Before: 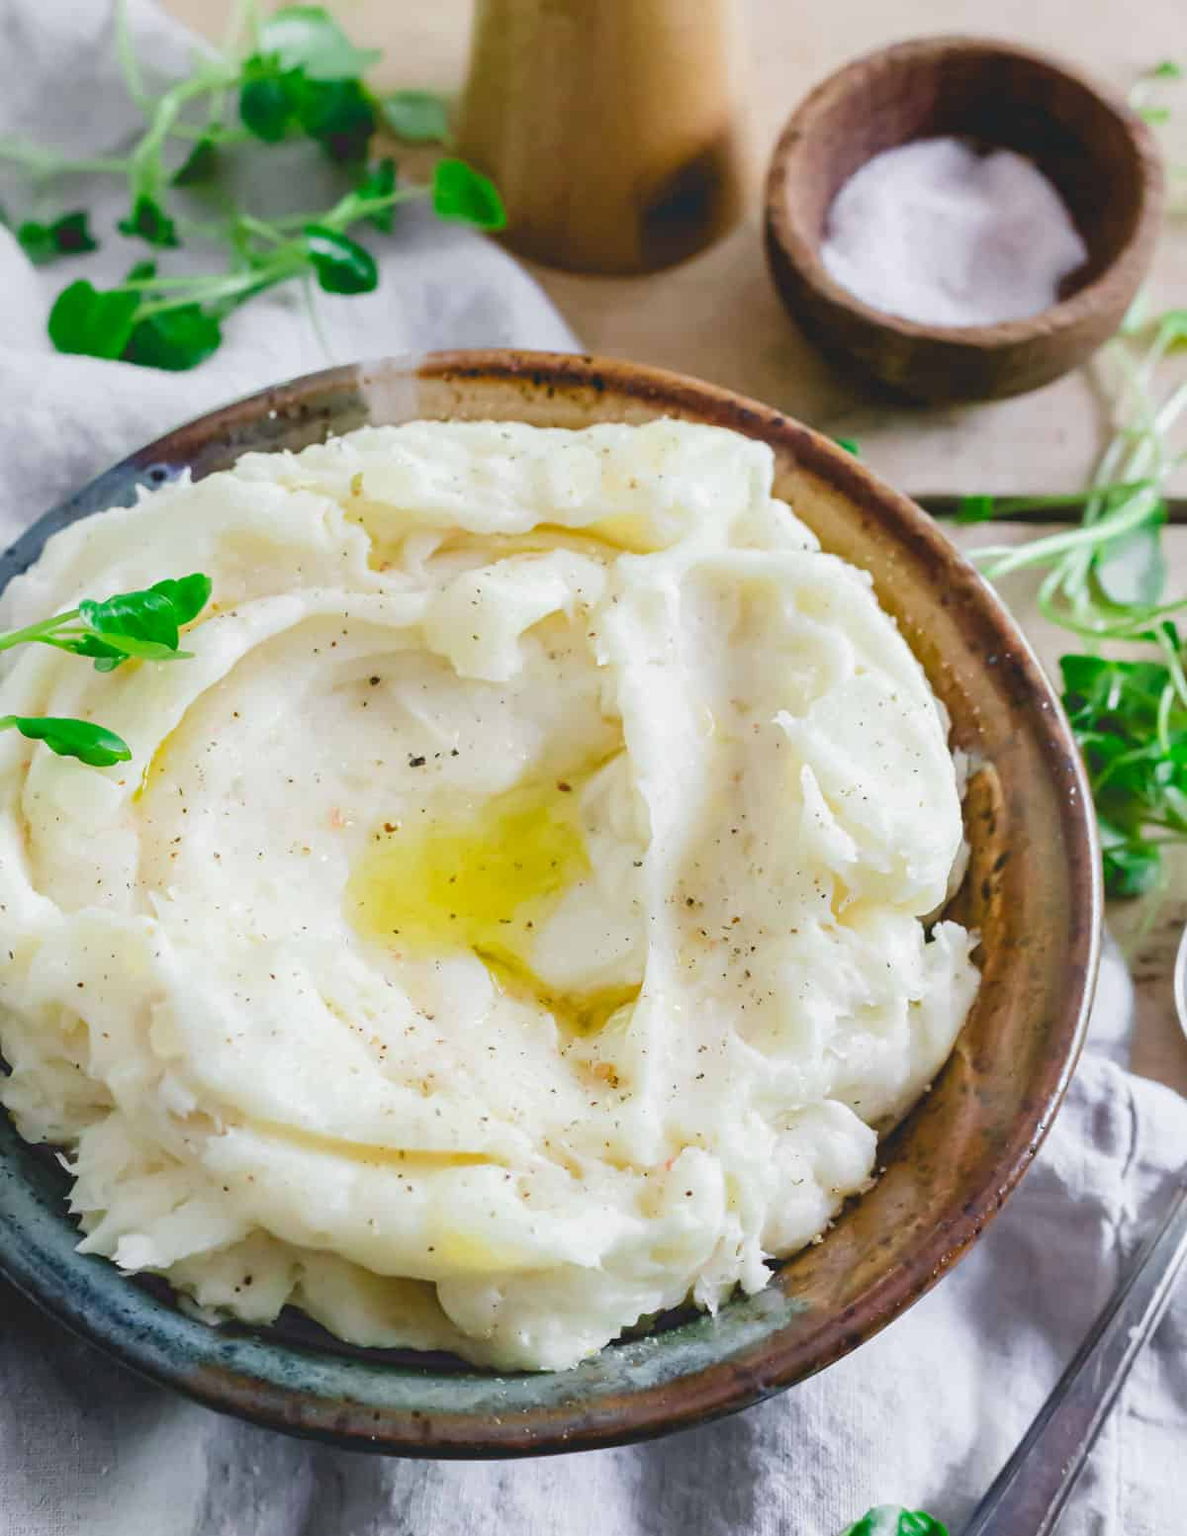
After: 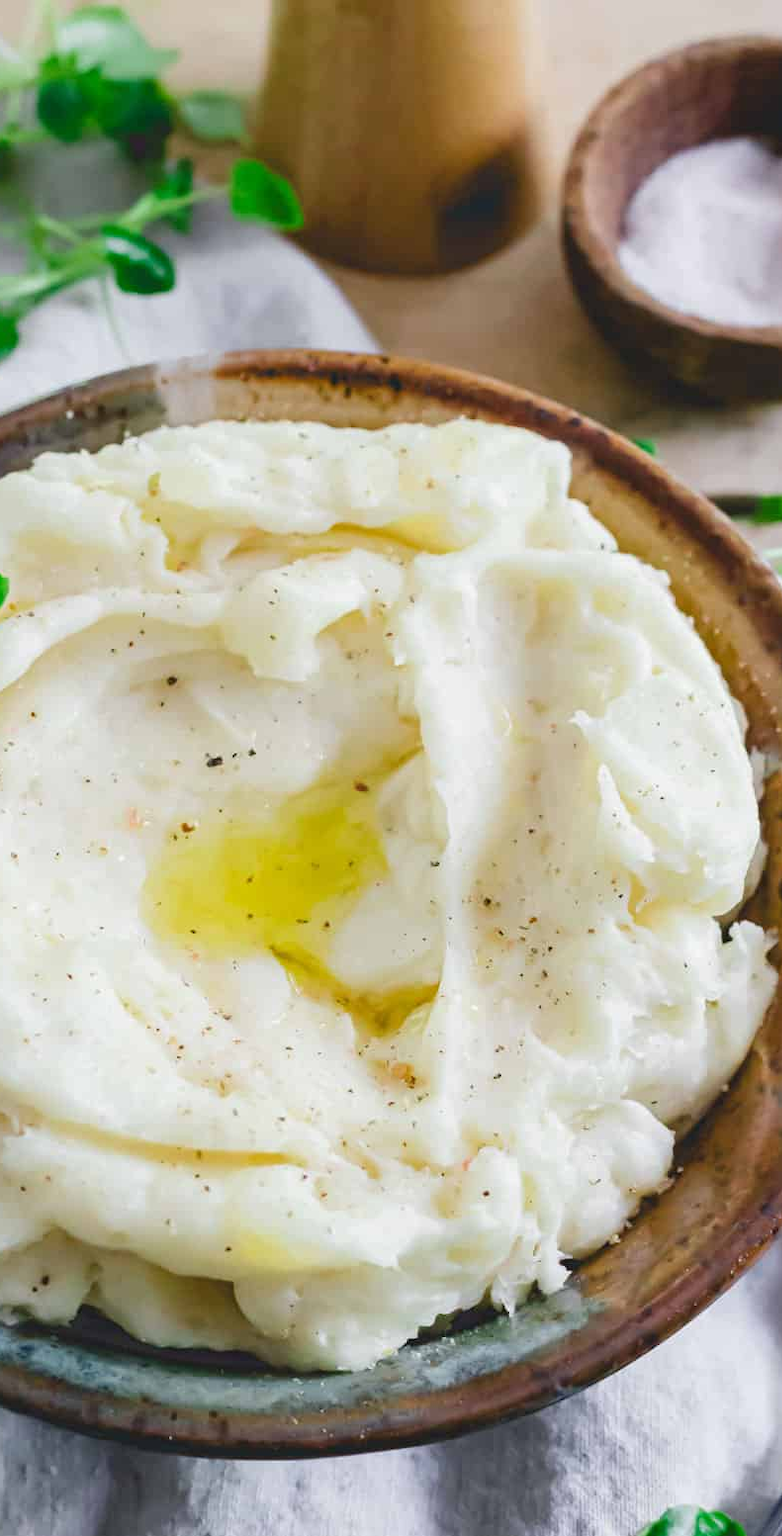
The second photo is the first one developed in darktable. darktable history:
crop: left 17.122%, right 16.936%
